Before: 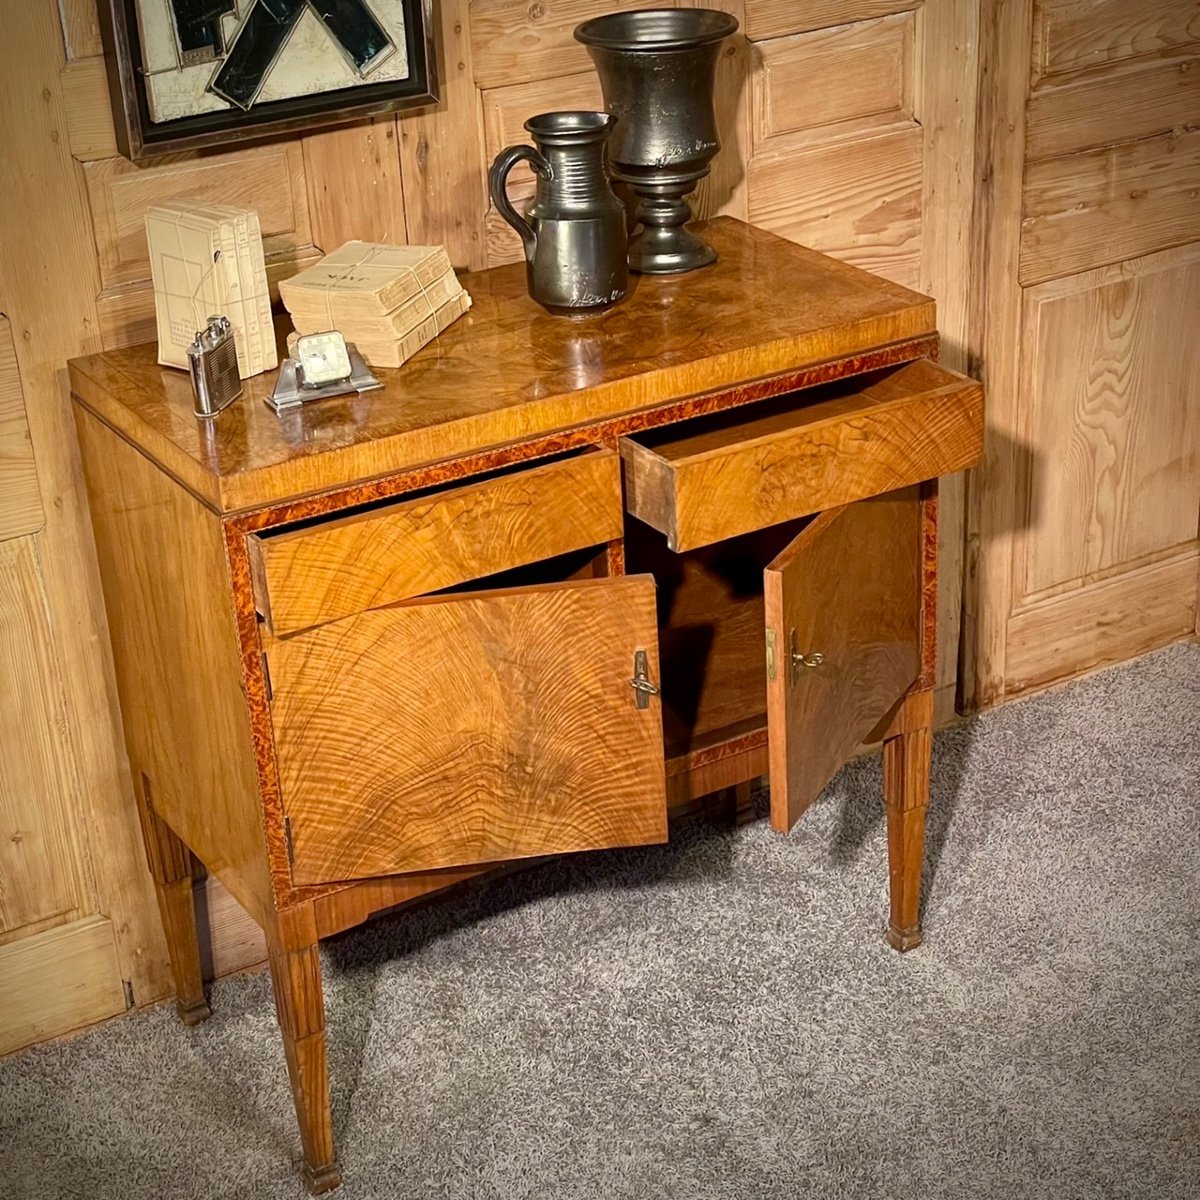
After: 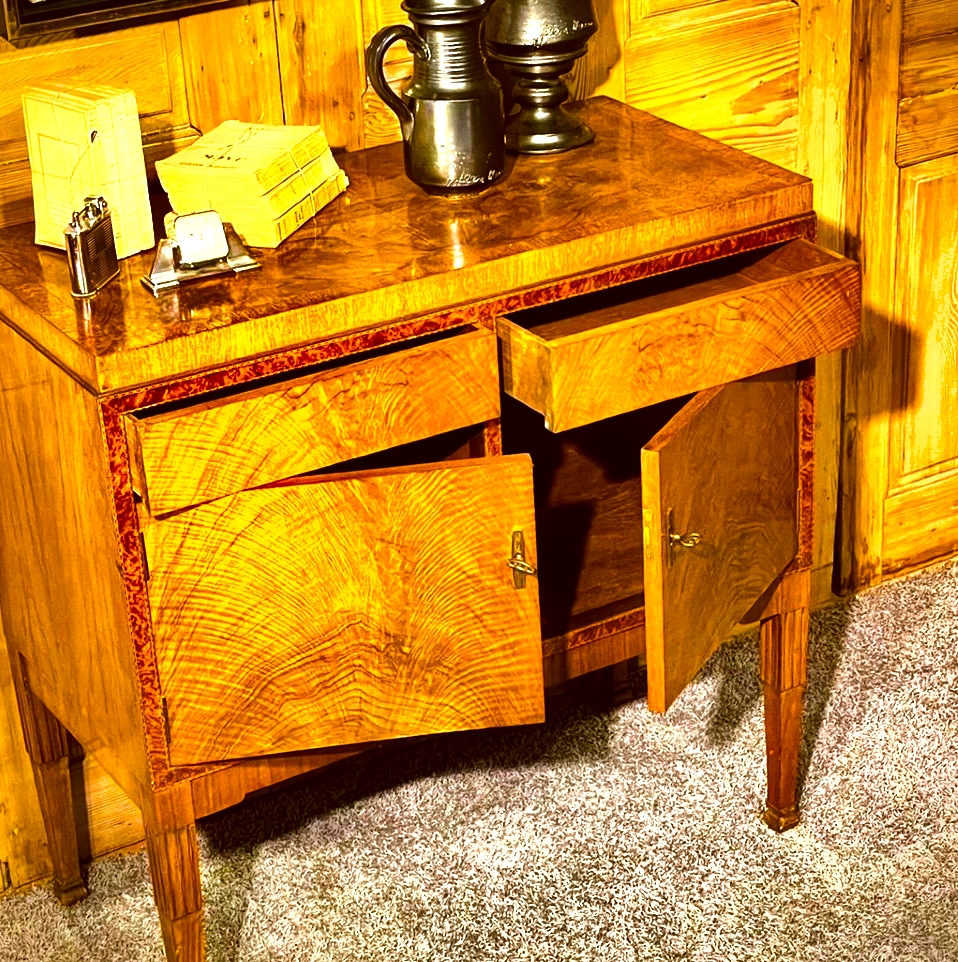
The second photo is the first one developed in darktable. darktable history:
crop and rotate: left 10.271%, top 10.035%, right 9.83%, bottom 9.781%
color correction: highlights a* -0.582, highlights b* 0.164, shadows a* 4.29, shadows b* 20.25
color balance rgb: power › hue 311.16°, perceptual saturation grading › global saturation 74.921%, perceptual saturation grading › shadows -30.835%, perceptual brilliance grading › highlights 17.554%, perceptual brilliance grading › mid-tones 31.708%, perceptual brilliance grading › shadows -30.794%, global vibrance 30.79%
shadows and highlights: radius 101.6, shadows 50.61, highlights -64.69, soften with gaussian
tone equalizer: -8 EV -0.783 EV, -7 EV -0.726 EV, -6 EV -0.564 EV, -5 EV -0.42 EV, -3 EV 0.403 EV, -2 EV 0.6 EV, -1 EV 0.682 EV, +0 EV 0.757 EV
